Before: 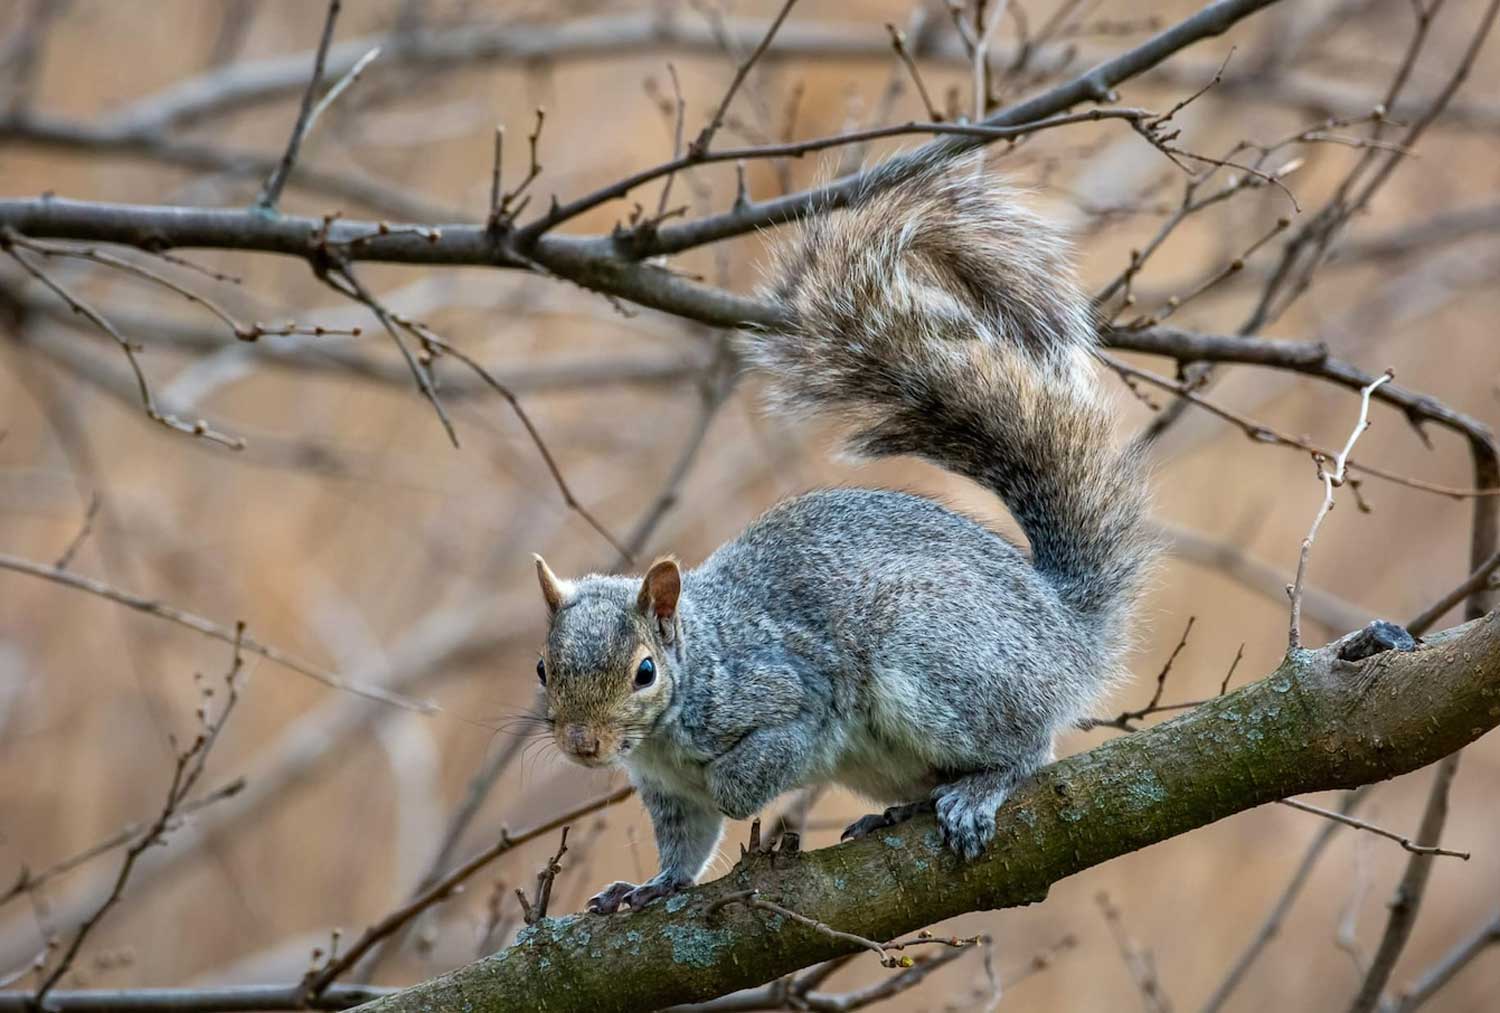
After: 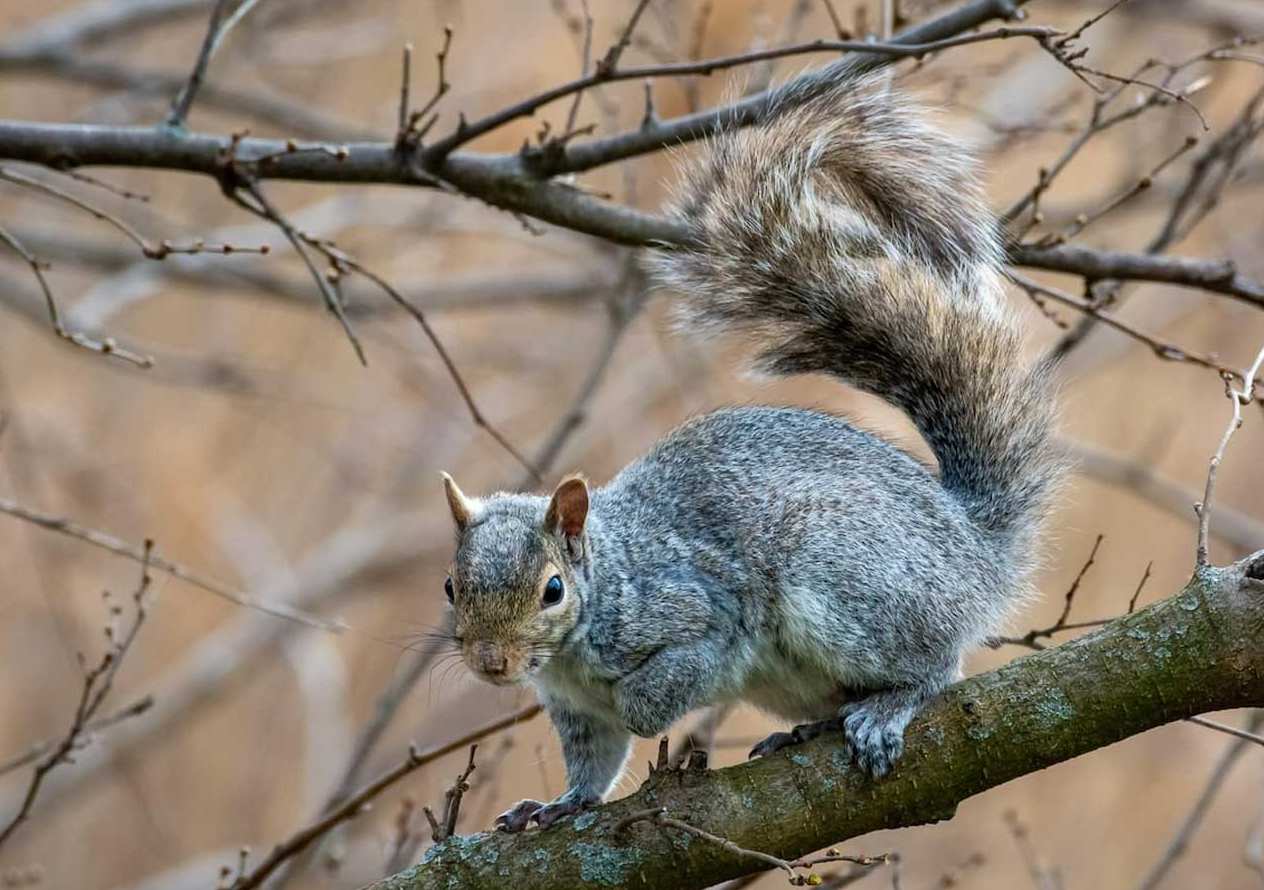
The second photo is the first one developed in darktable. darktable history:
crop: left 6.152%, top 8.193%, right 9.532%, bottom 3.914%
